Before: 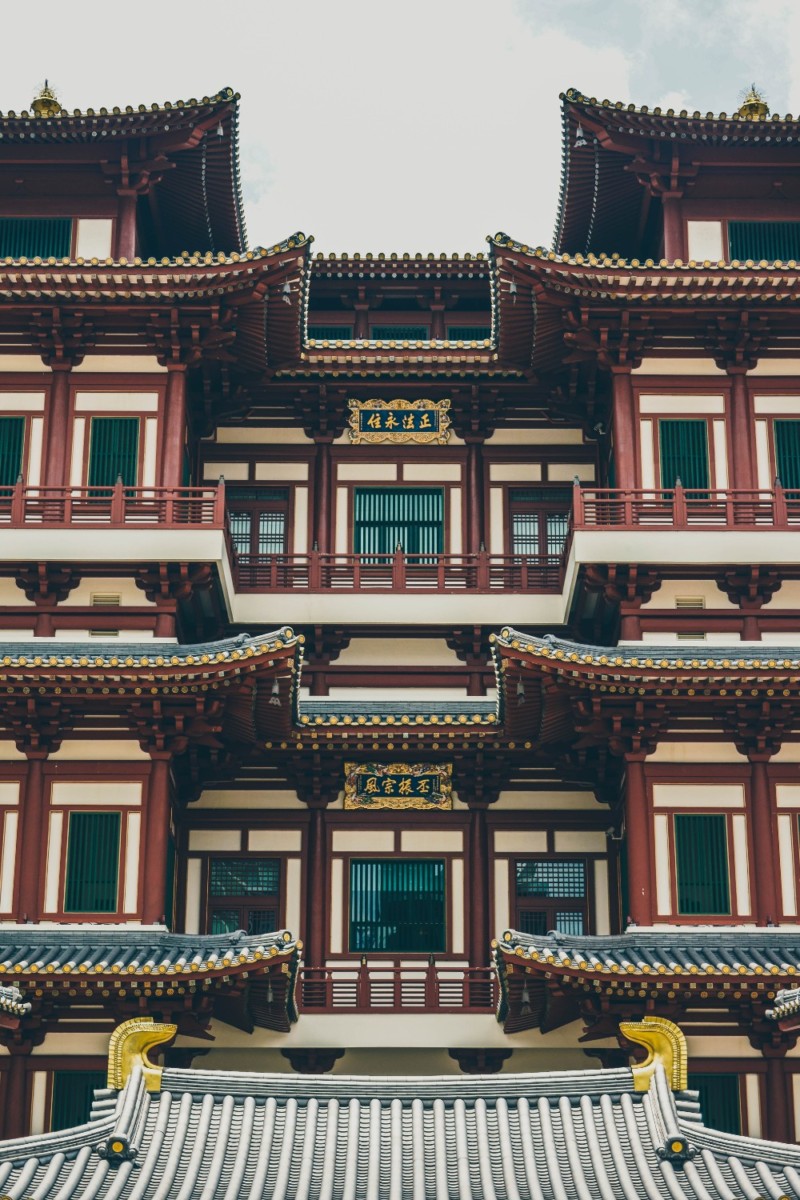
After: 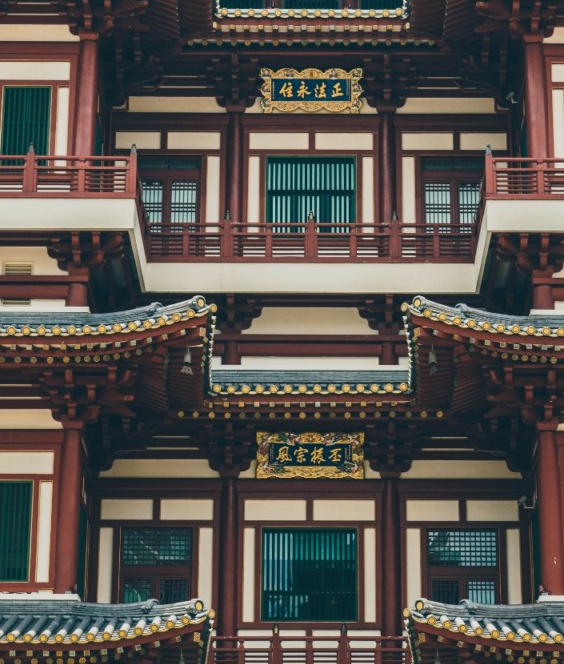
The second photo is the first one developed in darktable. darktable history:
crop: left 11.123%, top 27.61%, right 18.3%, bottom 17.034%
